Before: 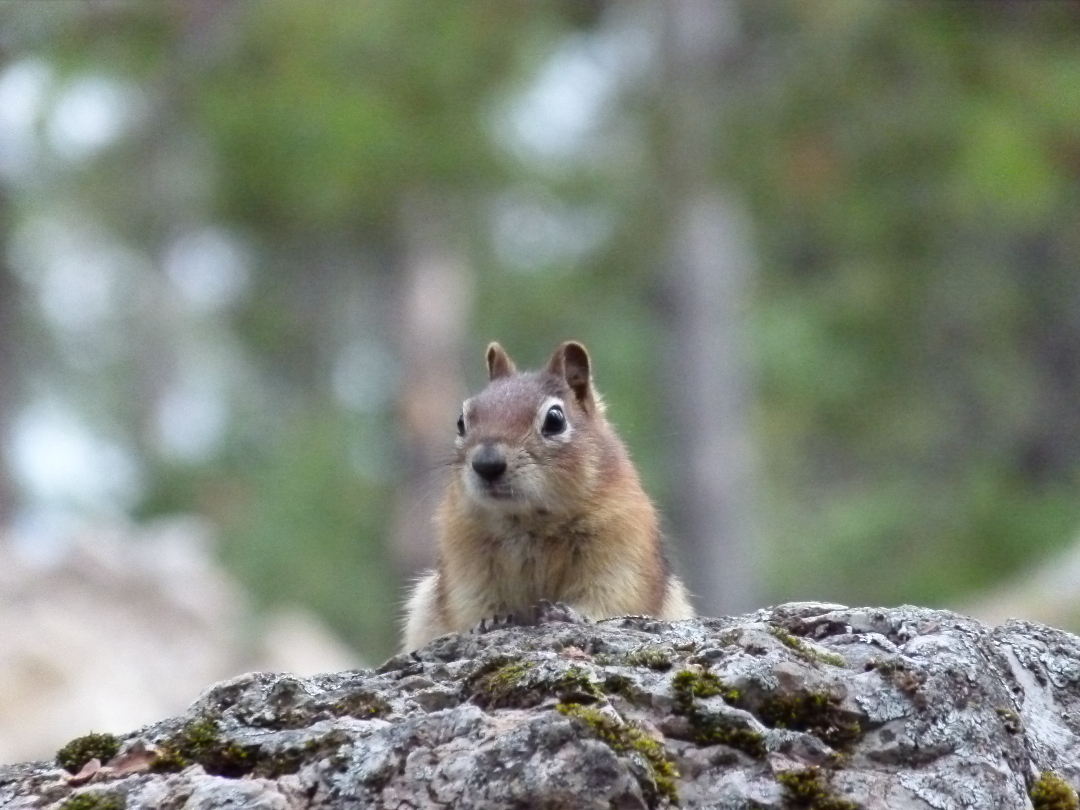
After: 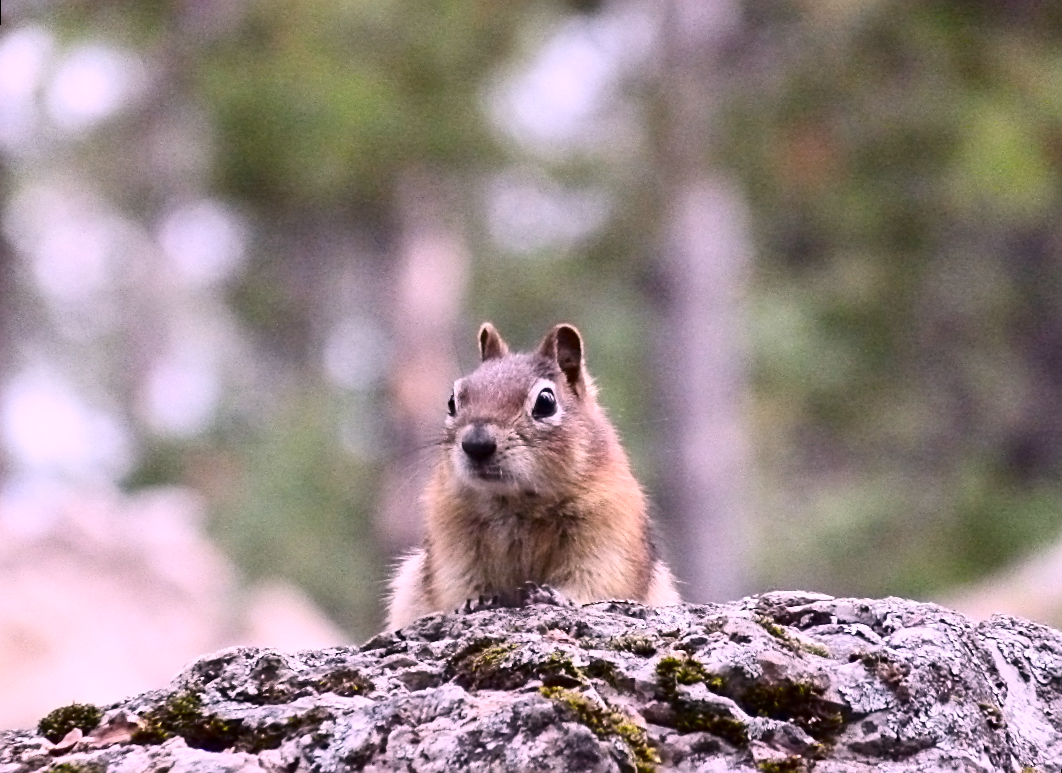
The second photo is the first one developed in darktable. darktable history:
white balance: red 1.188, blue 1.11
rotate and perspective: rotation 1.57°, crop left 0.018, crop right 0.982, crop top 0.039, crop bottom 0.961
sharpen: on, module defaults
contrast brightness saturation: contrast 0.28
tone equalizer: -8 EV -0.002 EV, -7 EV 0.005 EV, -6 EV -0.009 EV, -5 EV 0.011 EV, -4 EV -0.012 EV, -3 EV 0.007 EV, -2 EV -0.062 EV, -1 EV -0.293 EV, +0 EV -0.582 EV, smoothing diameter 2%, edges refinement/feathering 20, mask exposure compensation -1.57 EV, filter diffusion 5
